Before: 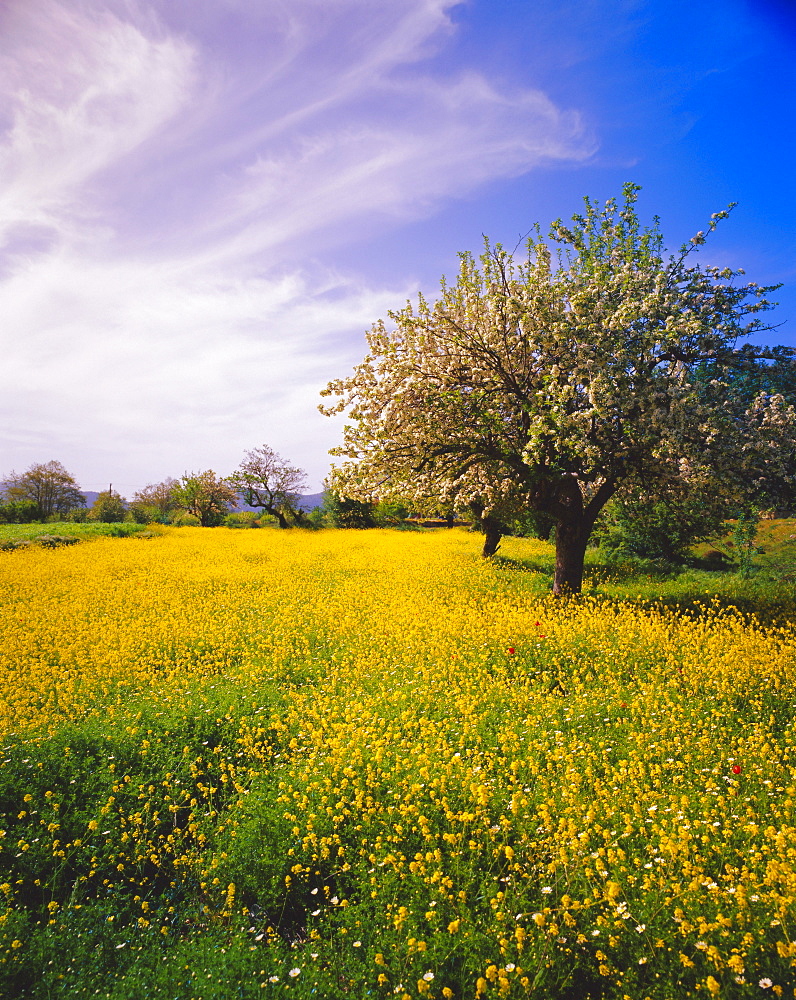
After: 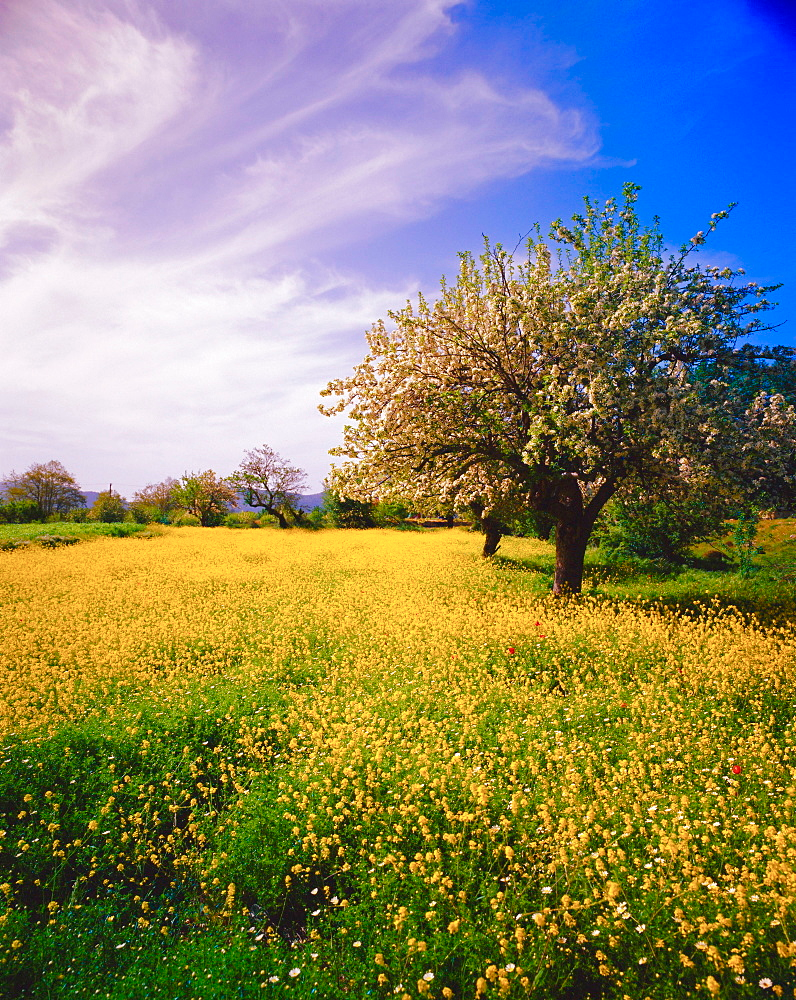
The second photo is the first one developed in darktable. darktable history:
haze removal: compatibility mode true, adaptive false
color balance rgb: shadows lift › chroma 1.286%, shadows lift › hue 258.79°, perceptual saturation grading › global saturation -0.111%, perceptual saturation grading › highlights -19.719%, perceptual saturation grading › shadows 20.415%, global vibrance 19.331%
